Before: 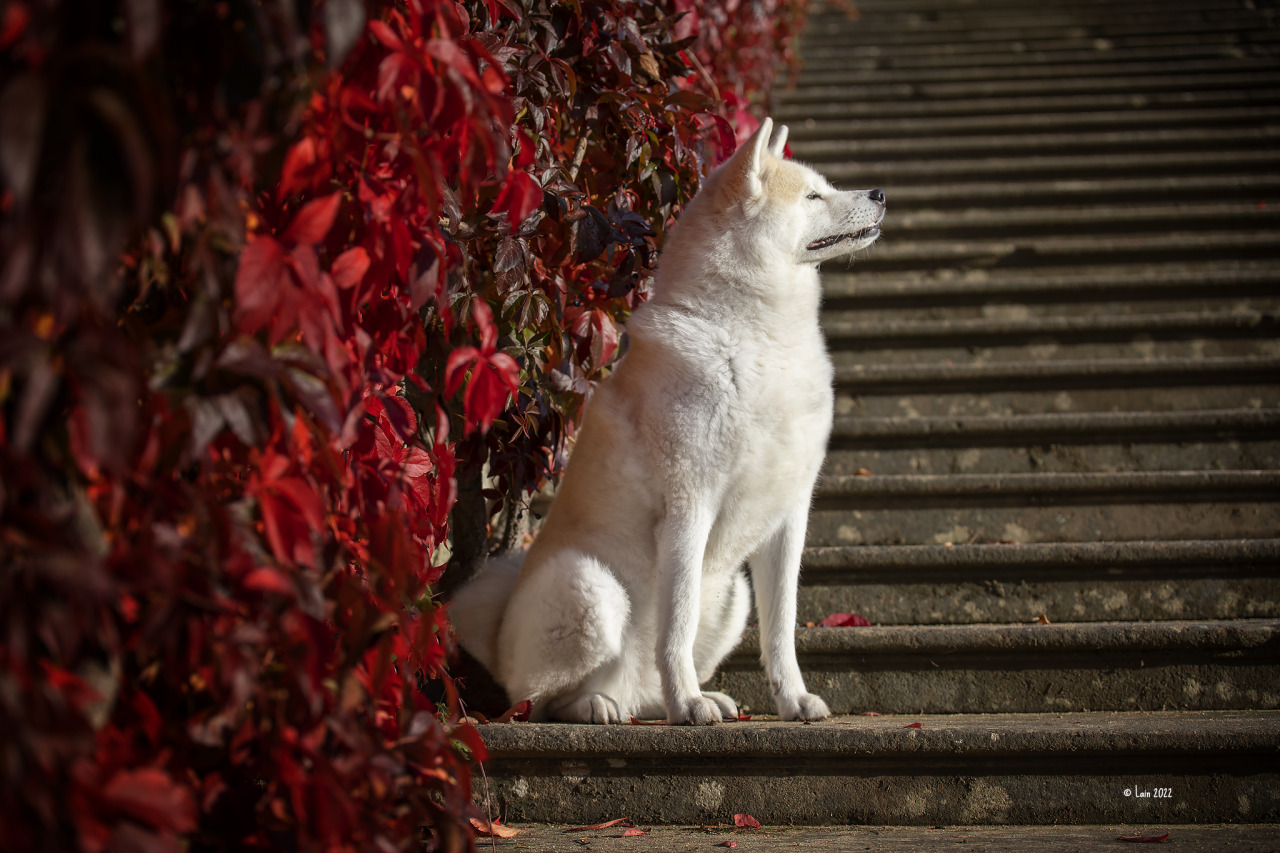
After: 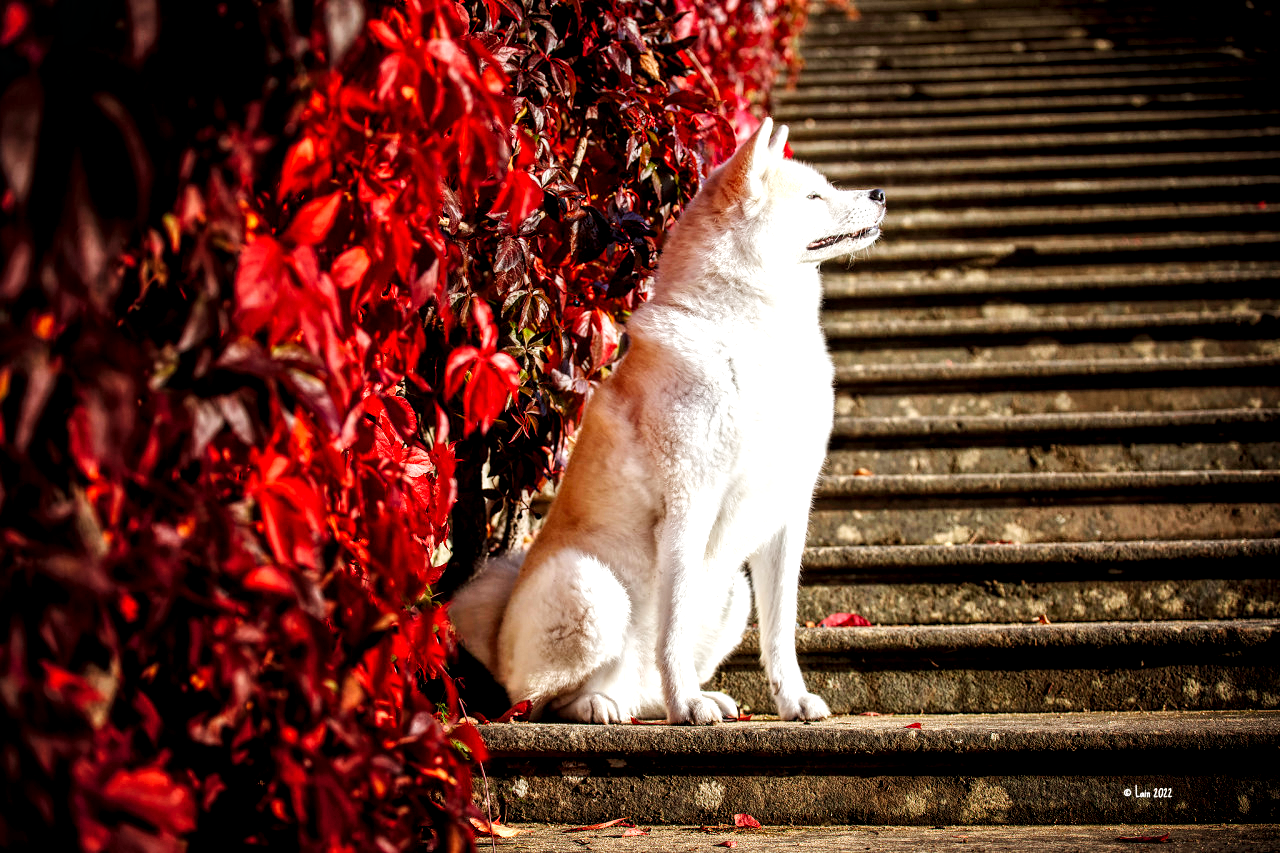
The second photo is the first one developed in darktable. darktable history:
base curve: curves: ch0 [(0, 0.003) (0.001, 0.002) (0.006, 0.004) (0.02, 0.022) (0.048, 0.086) (0.094, 0.234) (0.162, 0.431) (0.258, 0.629) (0.385, 0.8) (0.548, 0.918) (0.751, 0.988) (1, 1)], preserve colors none
local contrast: highlights 100%, shadows 100%, detail 200%, midtone range 0.2
